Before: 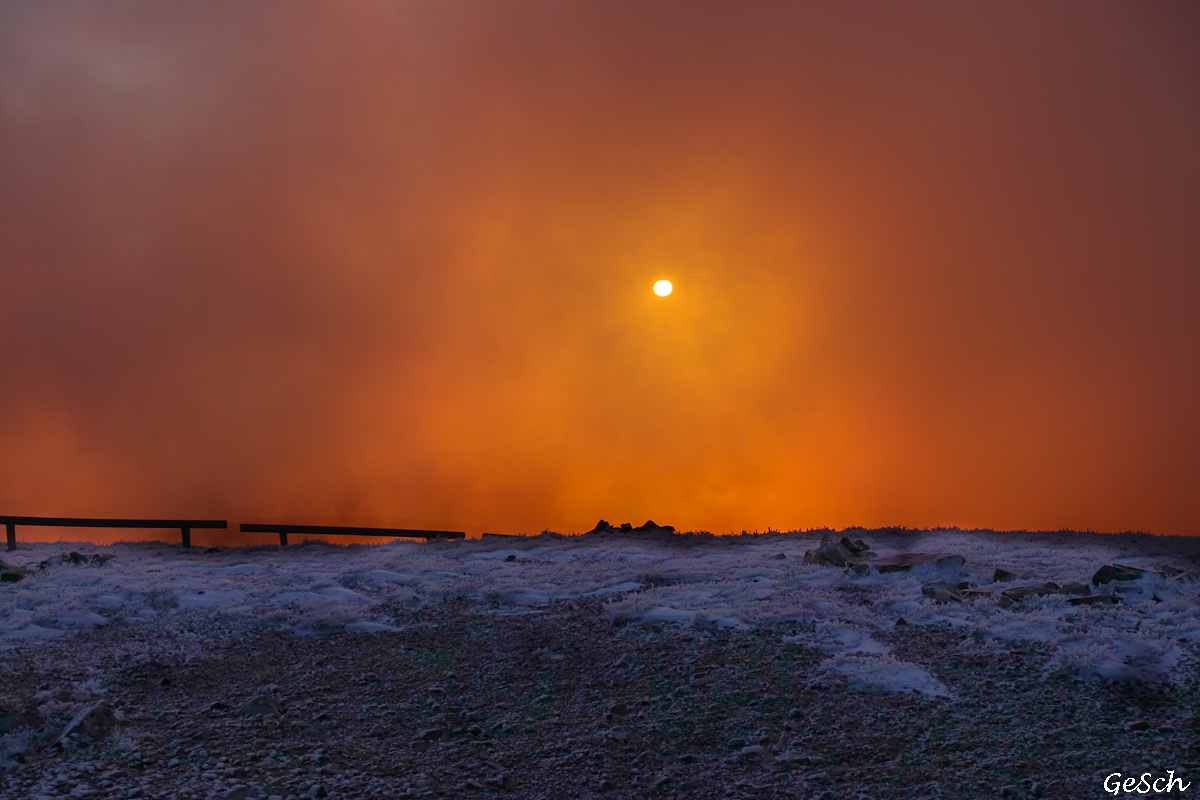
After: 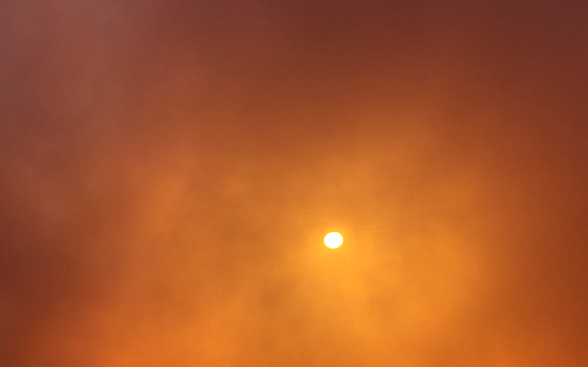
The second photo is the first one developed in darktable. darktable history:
crop: left 19.556%, right 30.401%, bottom 46.458%
base curve: exposure shift 0, preserve colors none
rotate and perspective: rotation 1.69°, lens shift (vertical) -0.023, lens shift (horizontal) -0.291, crop left 0.025, crop right 0.988, crop top 0.092, crop bottom 0.842
contrast brightness saturation: contrast 0.28
